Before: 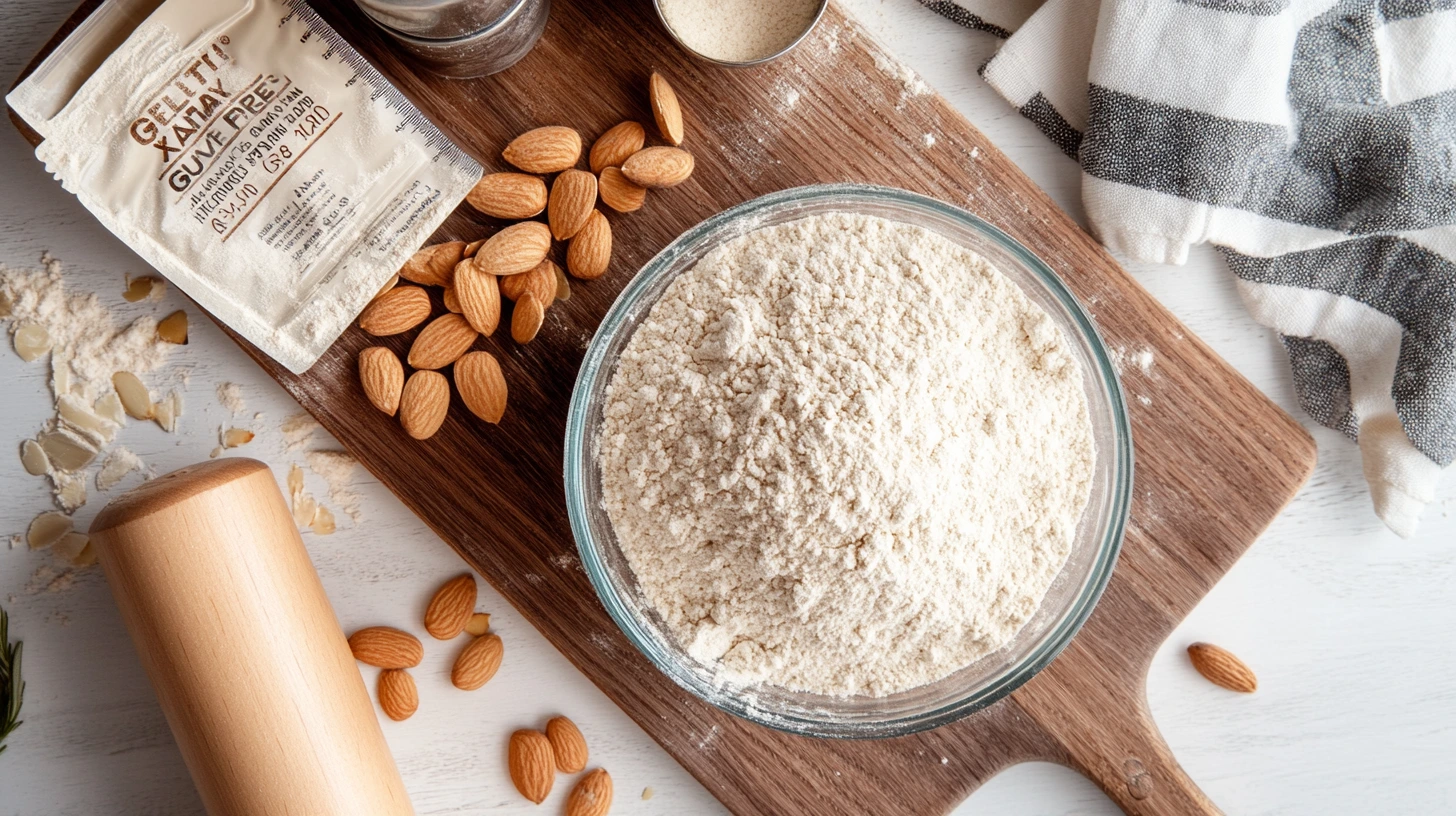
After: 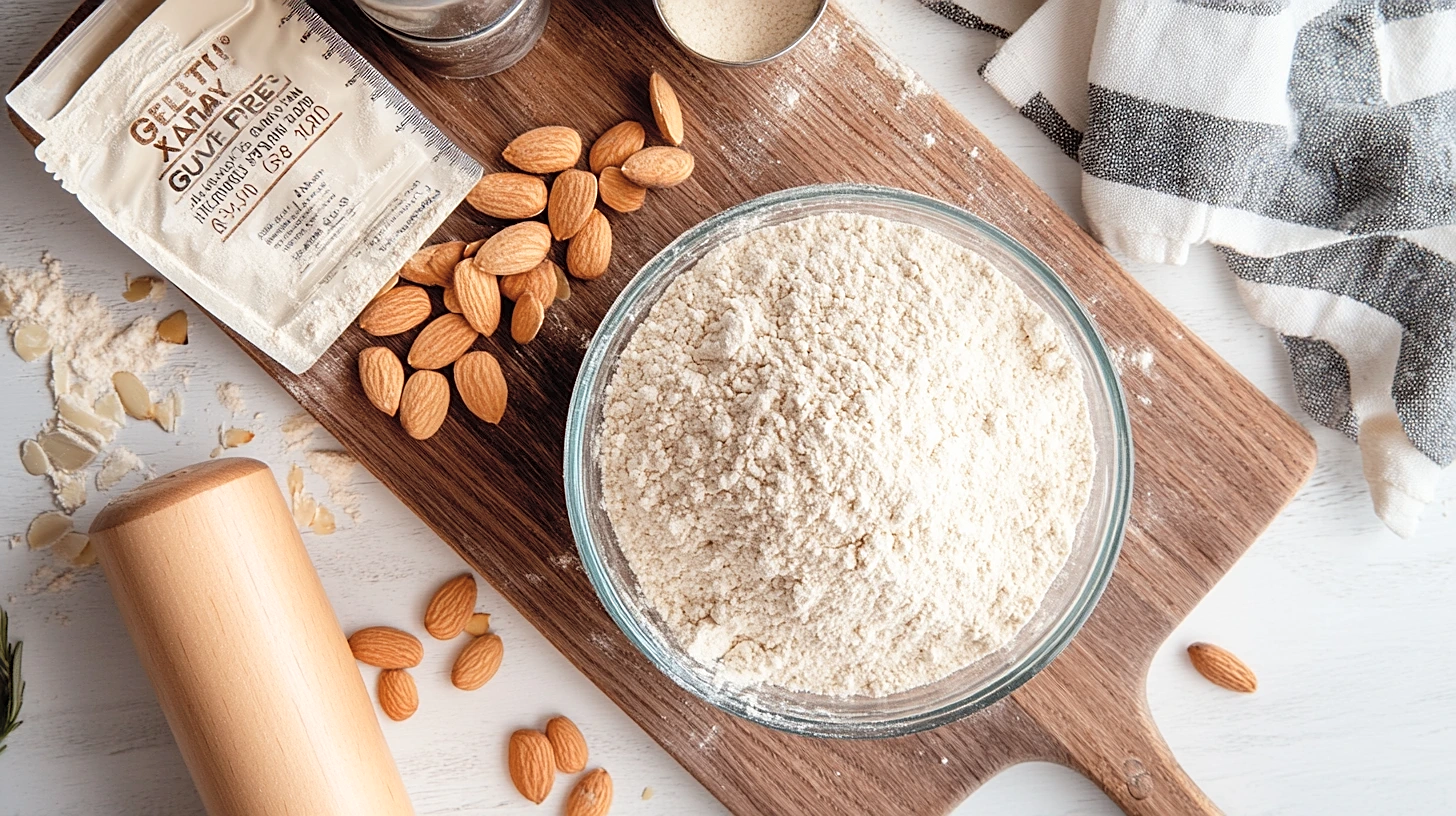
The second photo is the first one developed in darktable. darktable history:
contrast brightness saturation: brightness 0.15
sharpen: on, module defaults
